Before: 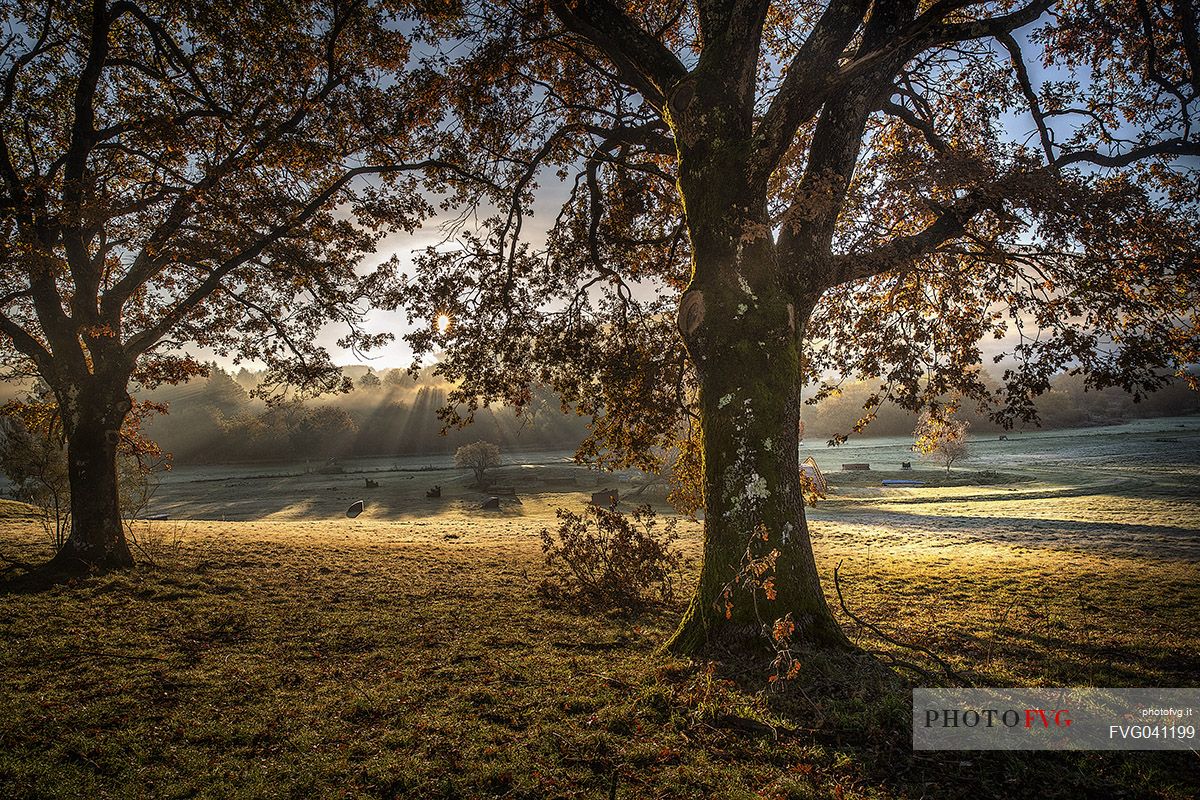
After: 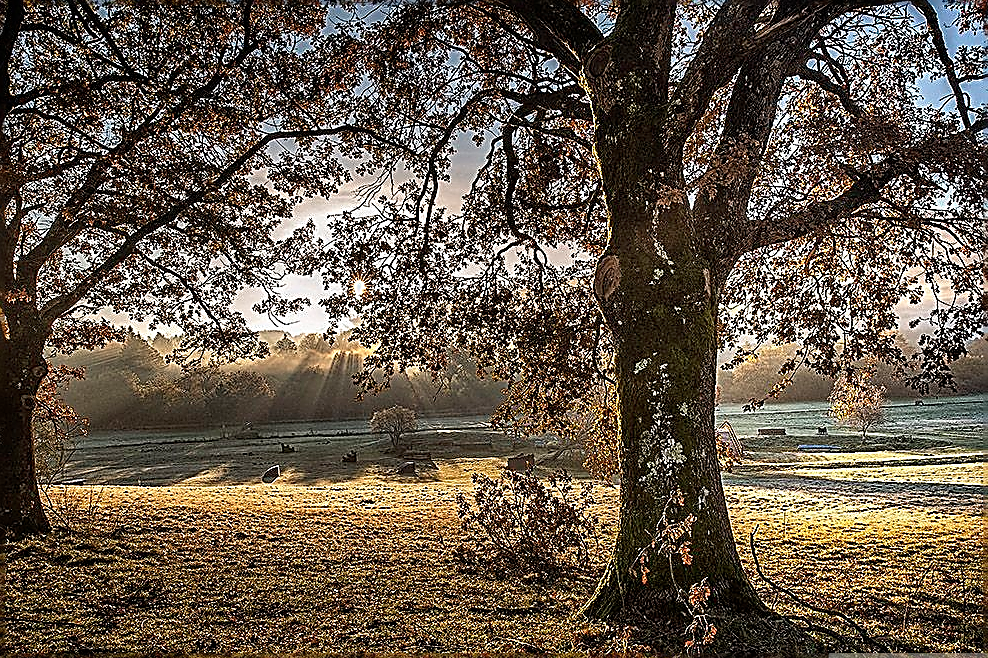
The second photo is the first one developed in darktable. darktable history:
crop and rotate: left 7.022%, top 4.443%, right 10.601%, bottom 13.22%
sharpen: amount 1.991
